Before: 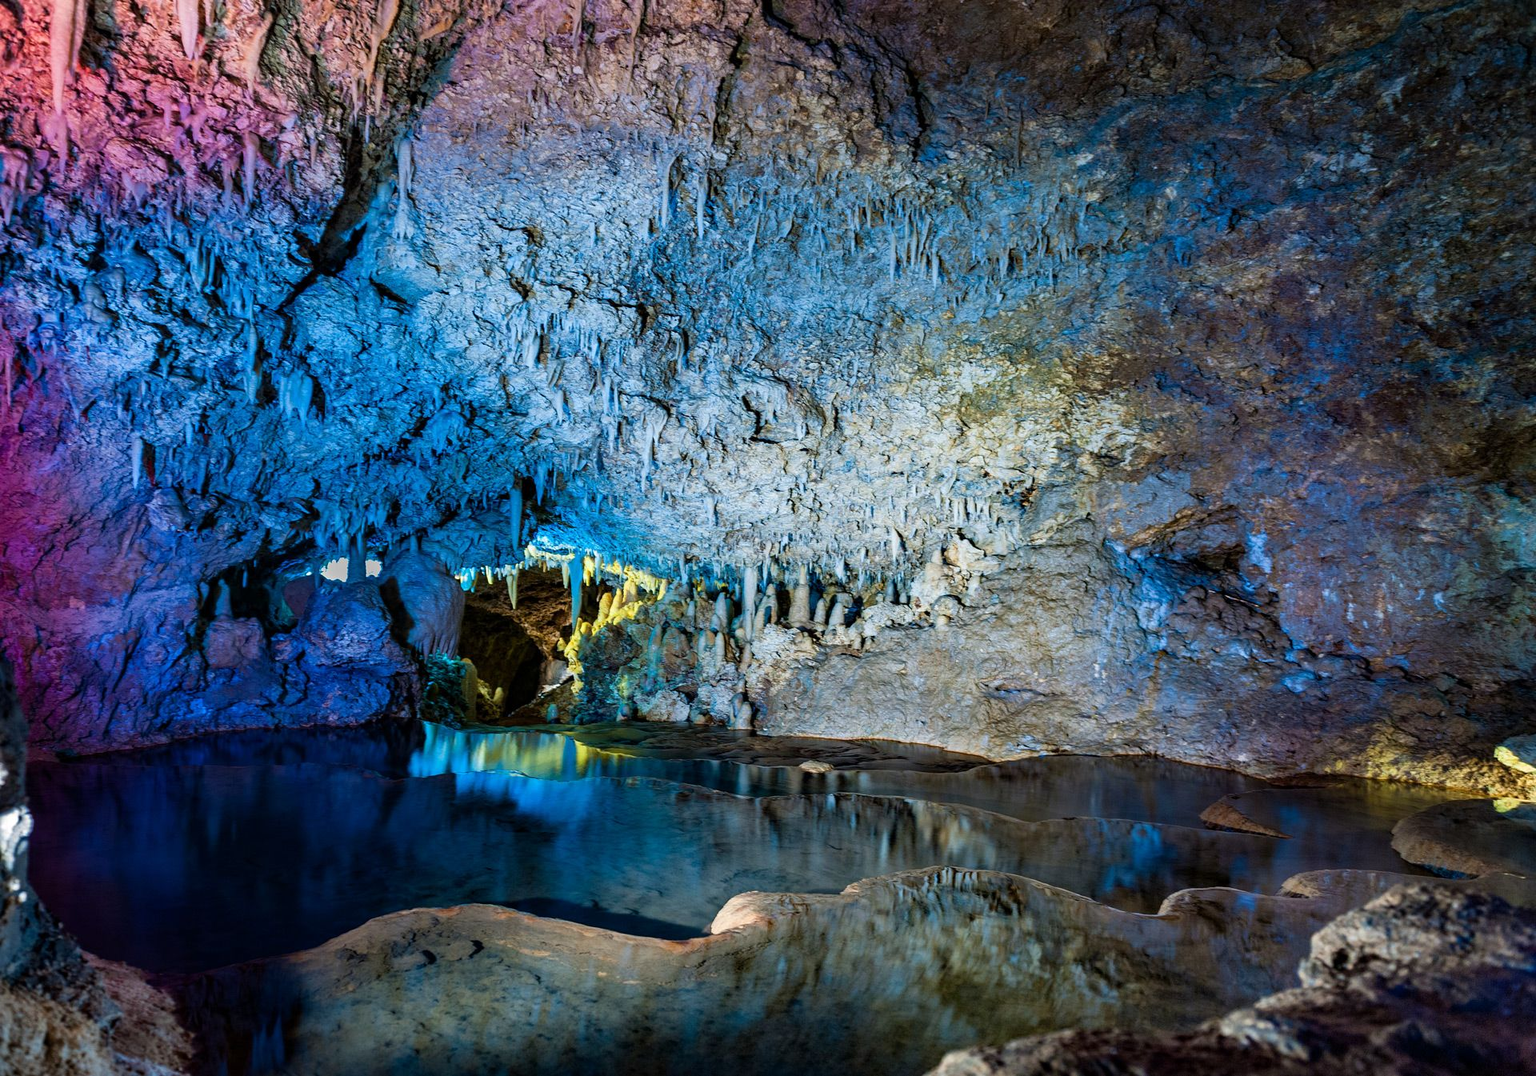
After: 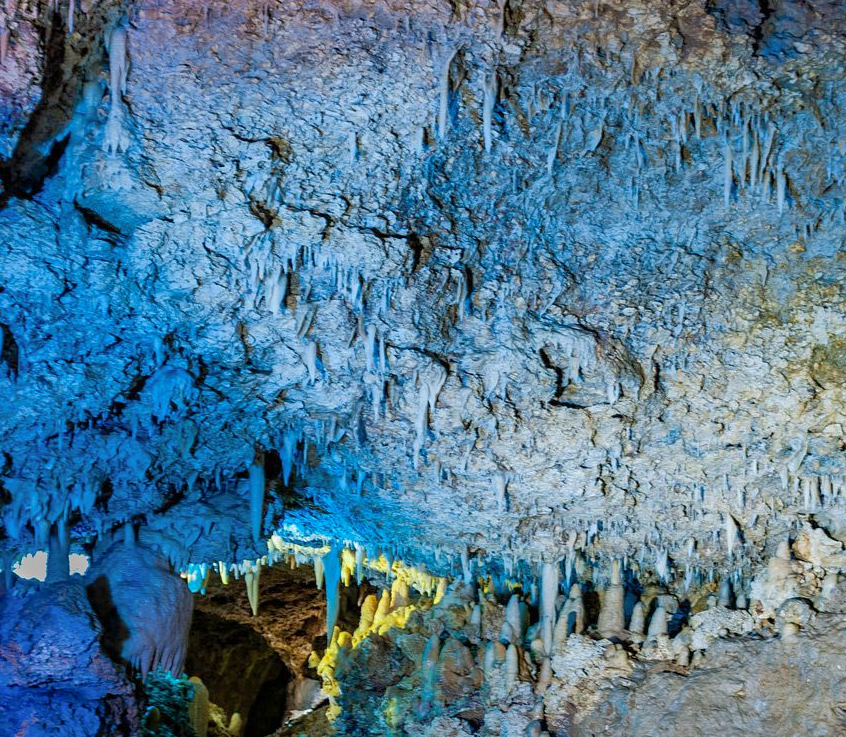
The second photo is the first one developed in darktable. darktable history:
crop: left 20.248%, top 10.86%, right 35.675%, bottom 34.321%
shadows and highlights: on, module defaults
